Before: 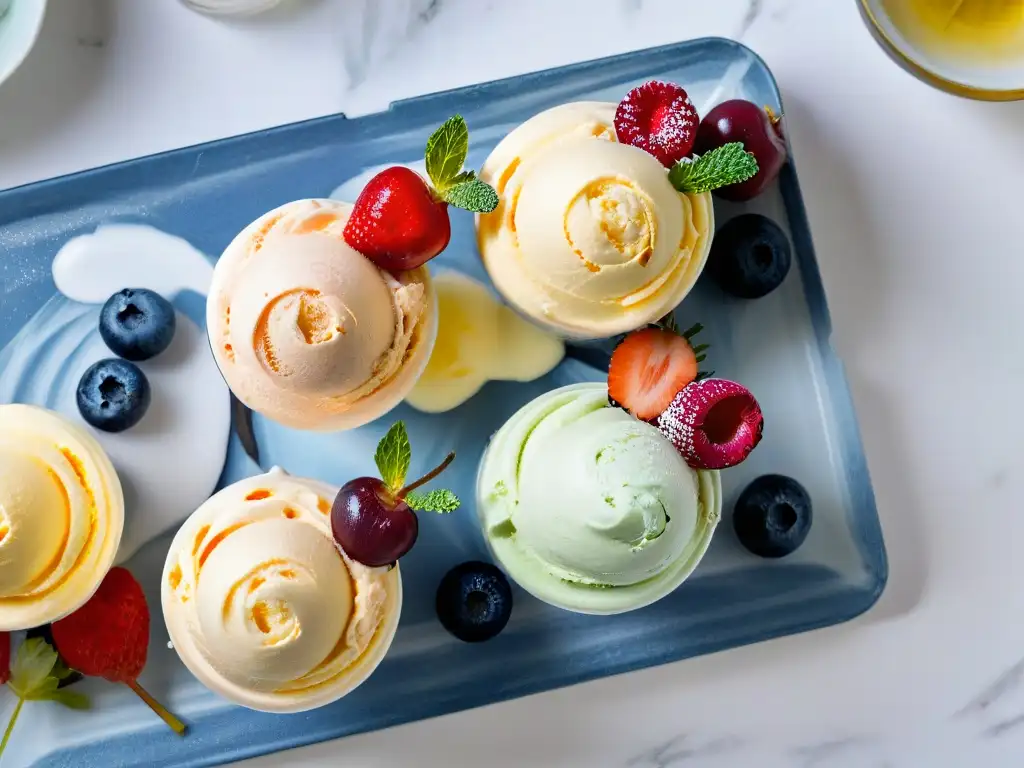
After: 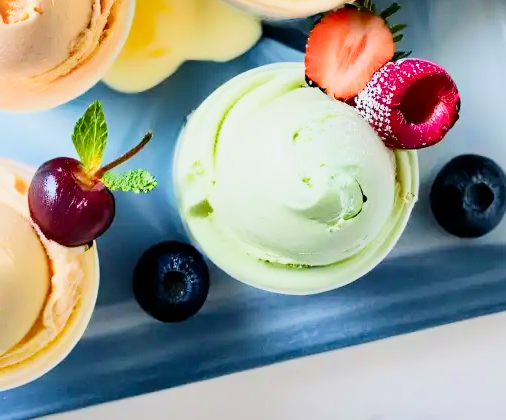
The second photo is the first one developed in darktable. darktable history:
crop: left 29.672%, top 41.786%, right 20.851%, bottom 3.487%
filmic rgb: black relative exposure -16 EV, white relative exposure 6.92 EV, hardness 4.7
contrast brightness saturation: contrast 0.15, brightness -0.01, saturation 0.1
exposure: black level correction 0, exposure 1.1 EV, compensate highlight preservation false
velvia: strength 17%
